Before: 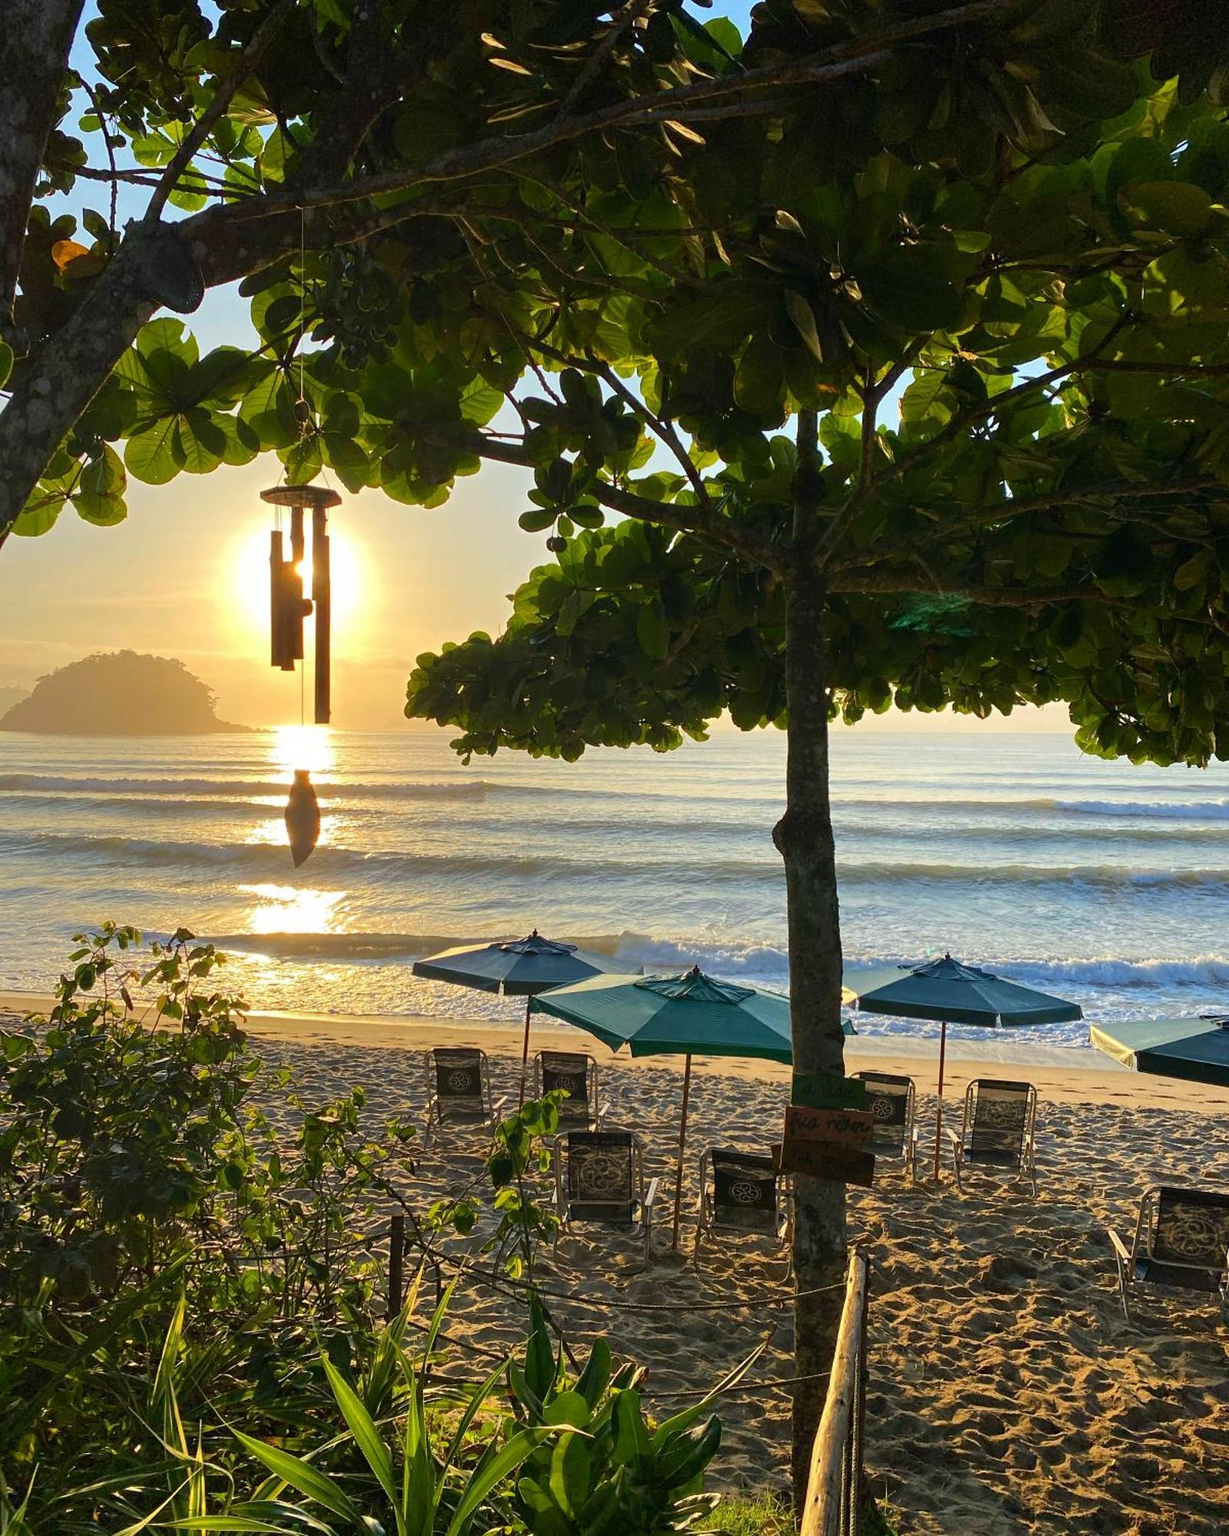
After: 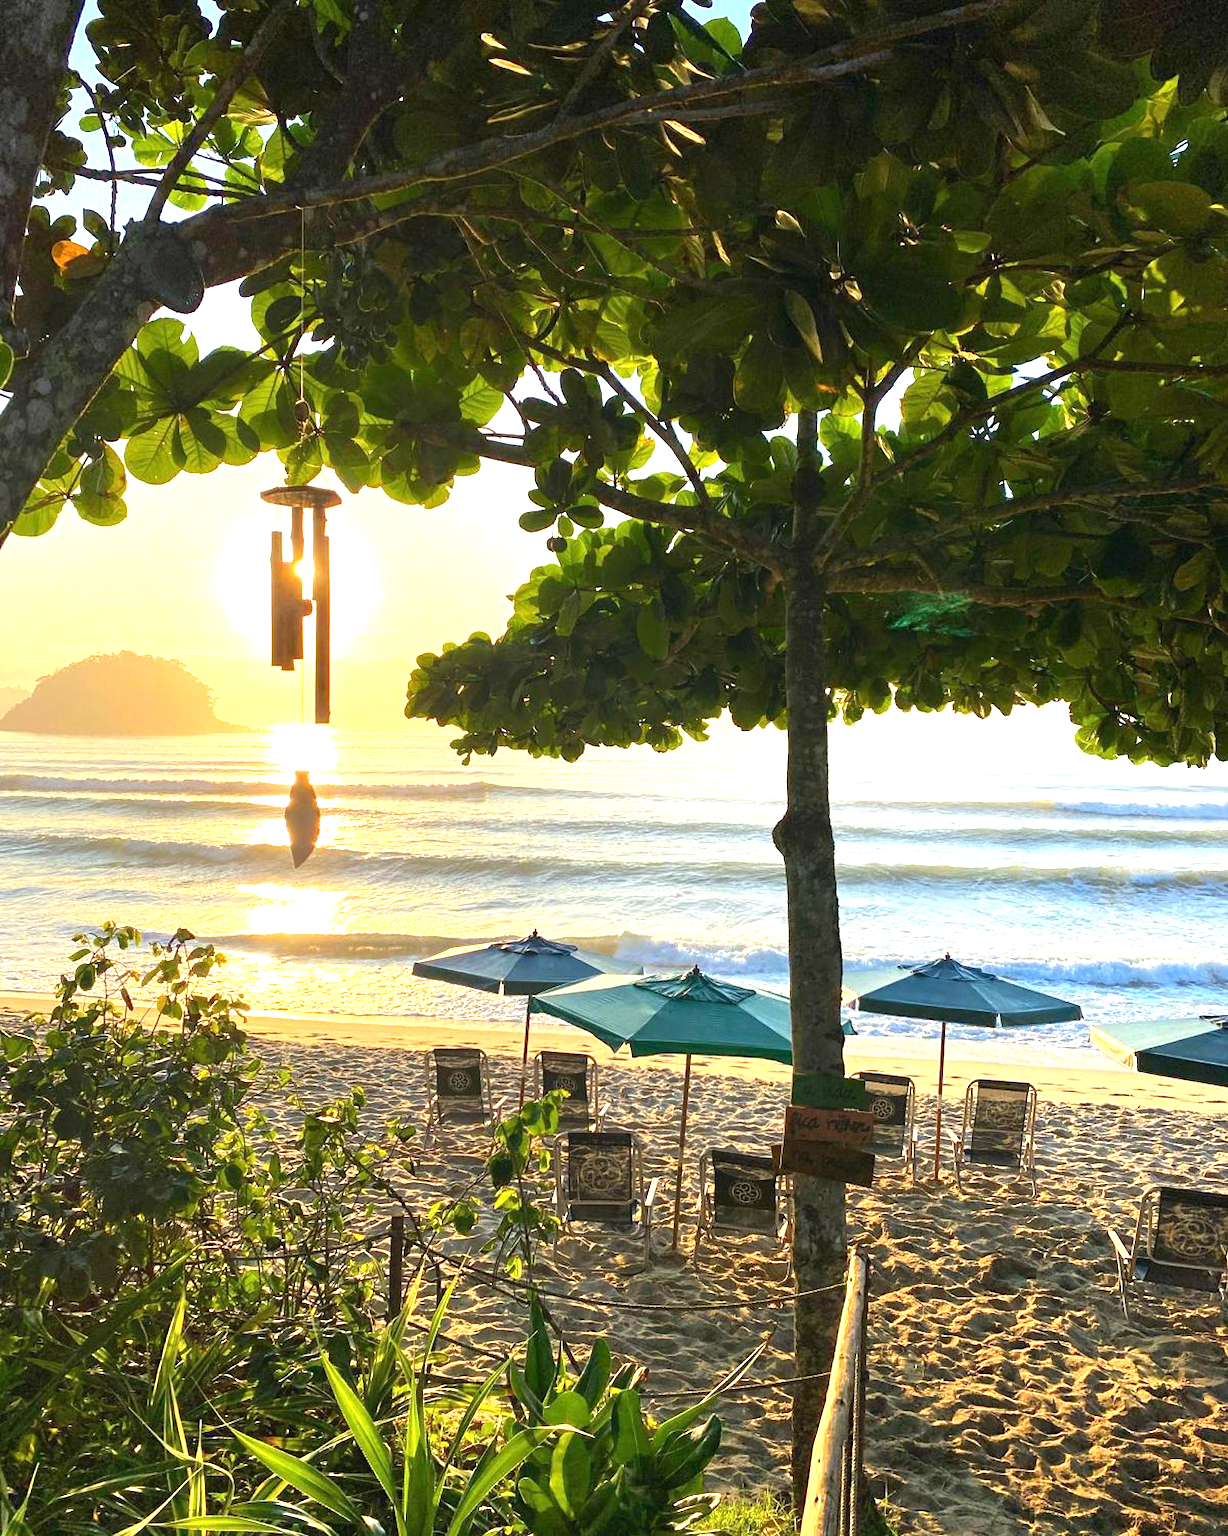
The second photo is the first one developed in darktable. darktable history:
white balance: emerald 1
exposure: black level correction 0, exposure 1.2 EV, compensate exposure bias true, compensate highlight preservation false
